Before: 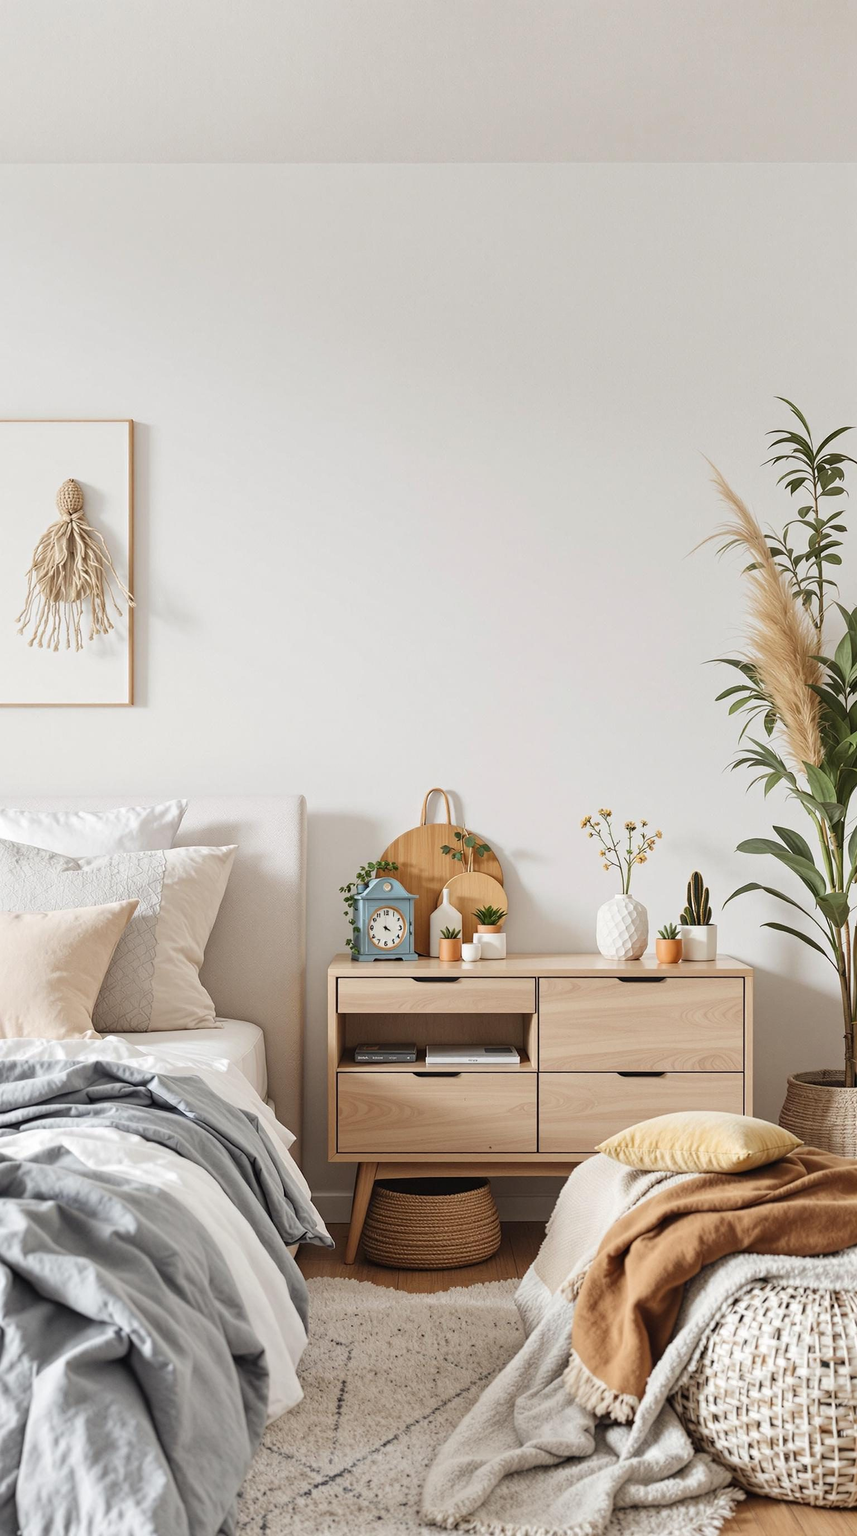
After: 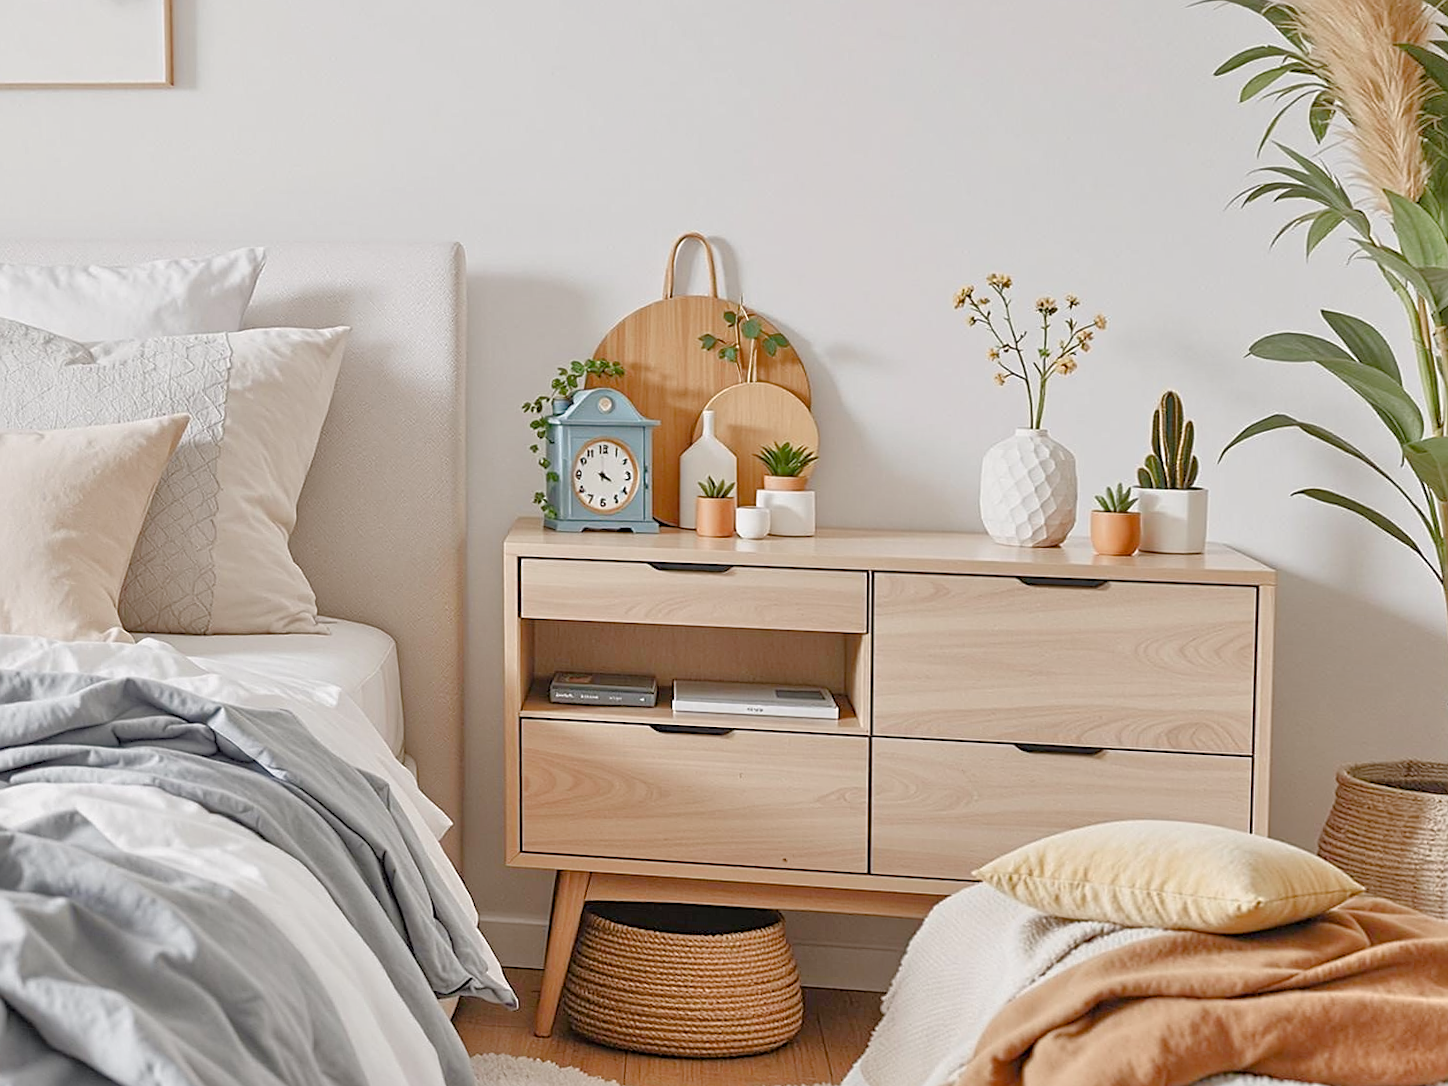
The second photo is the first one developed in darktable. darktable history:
sharpen: on, module defaults
rotate and perspective: rotation 0.062°, lens shift (vertical) 0.115, lens shift (horizontal) -0.133, crop left 0.047, crop right 0.94, crop top 0.061, crop bottom 0.94
crop: top 45.551%, bottom 12.262%
color balance rgb: shadows lift › chroma 1%, shadows lift › hue 113°, highlights gain › chroma 0.2%, highlights gain › hue 333°, perceptual saturation grading › global saturation 20%, perceptual saturation grading › highlights -50%, perceptual saturation grading › shadows 25%, contrast -10%
tone equalizer: -7 EV 0.15 EV, -6 EV 0.6 EV, -5 EV 1.15 EV, -4 EV 1.33 EV, -3 EV 1.15 EV, -2 EV 0.6 EV, -1 EV 0.15 EV, mask exposure compensation -0.5 EV
